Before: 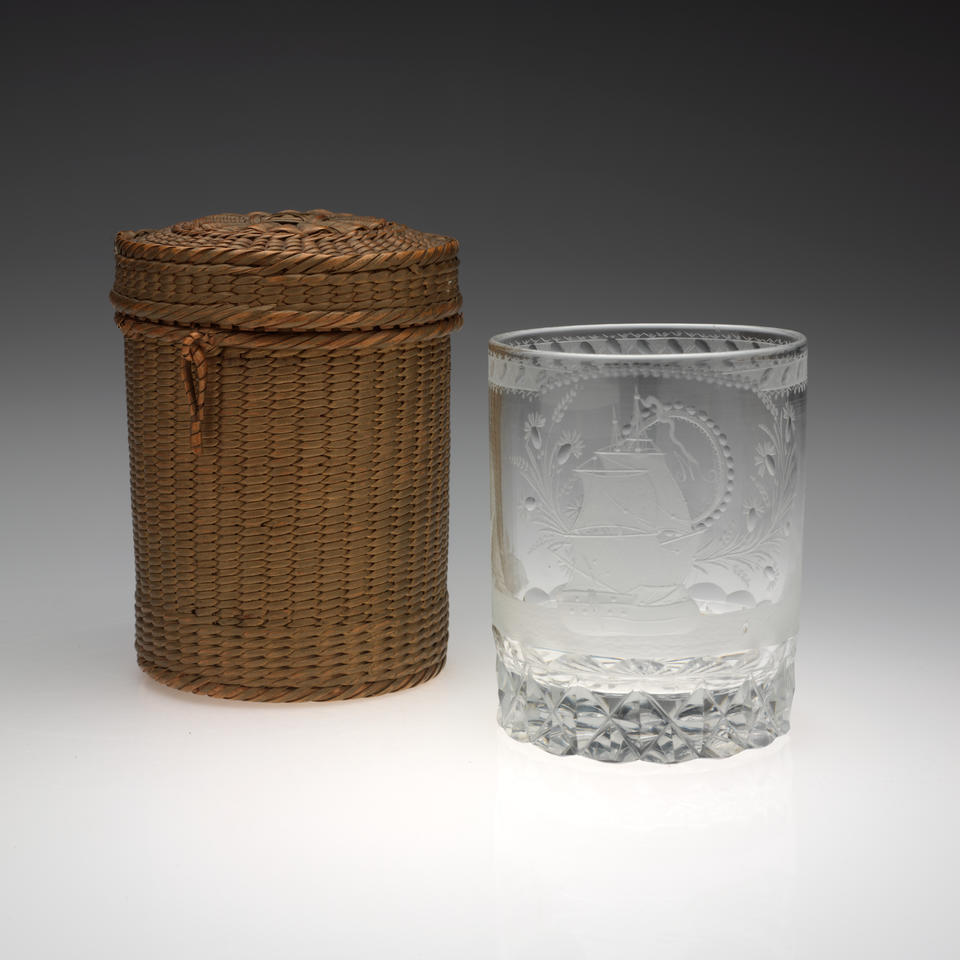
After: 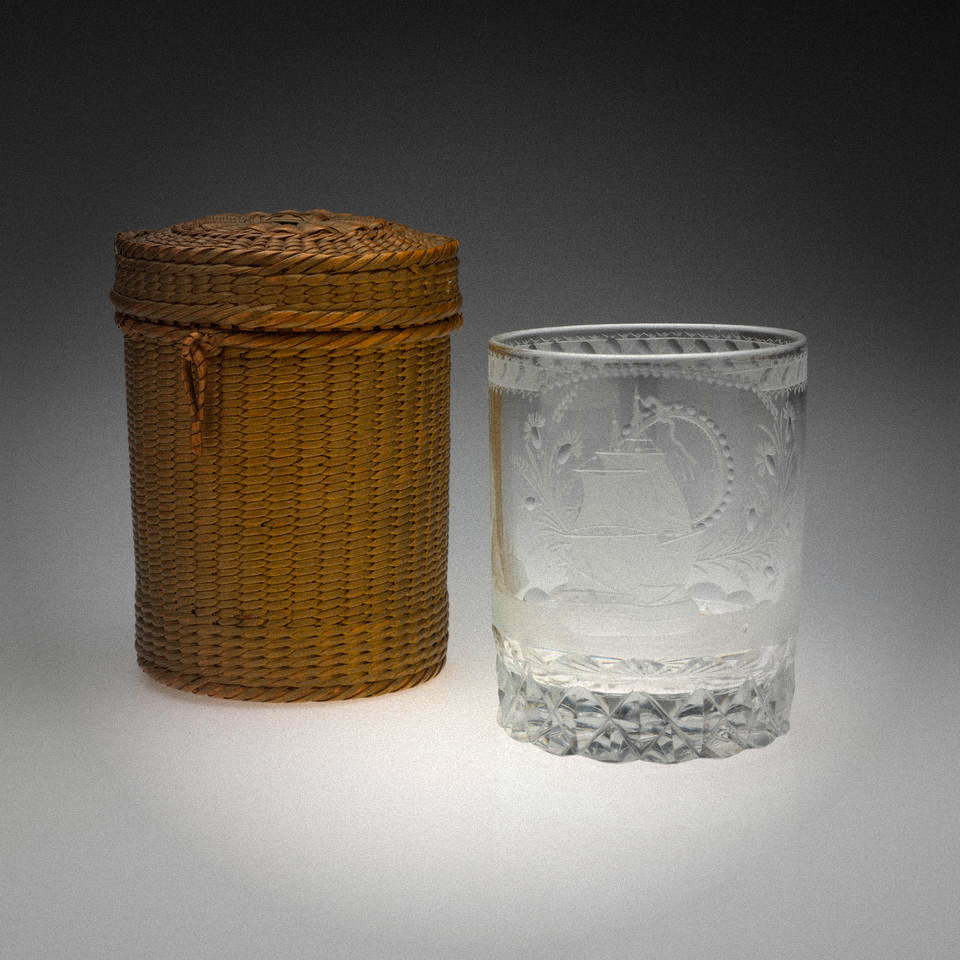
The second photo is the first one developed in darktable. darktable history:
vignetting: fall-off start 48.41%, automatic ratio true, width/height ratio 1.29, unbound false
color balance rgb: linear chroma grading › global chroma 15%, perceptual saturation grading › global saturation 30%
grain: mid-tones bias 0%
